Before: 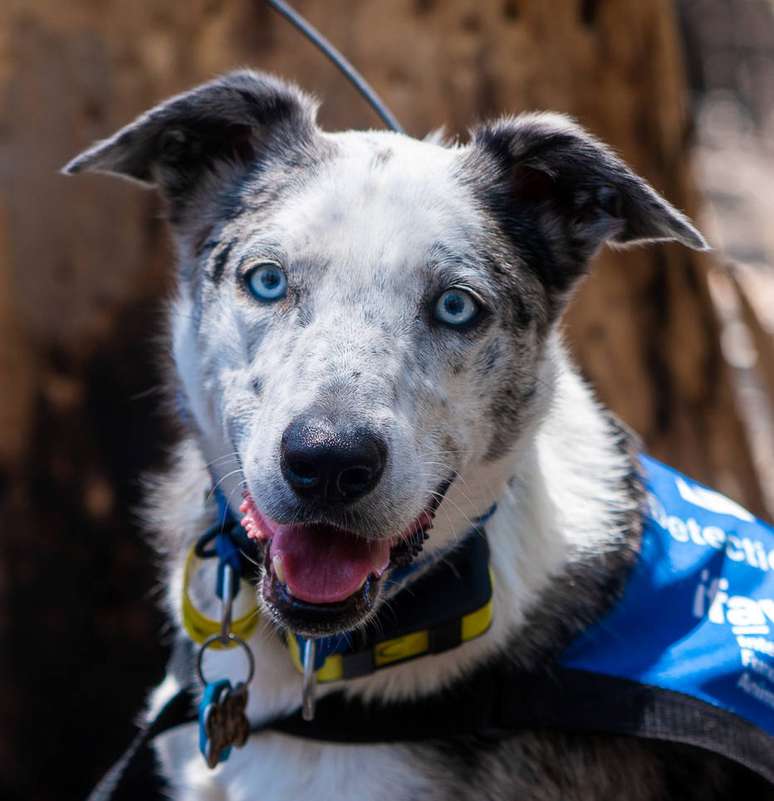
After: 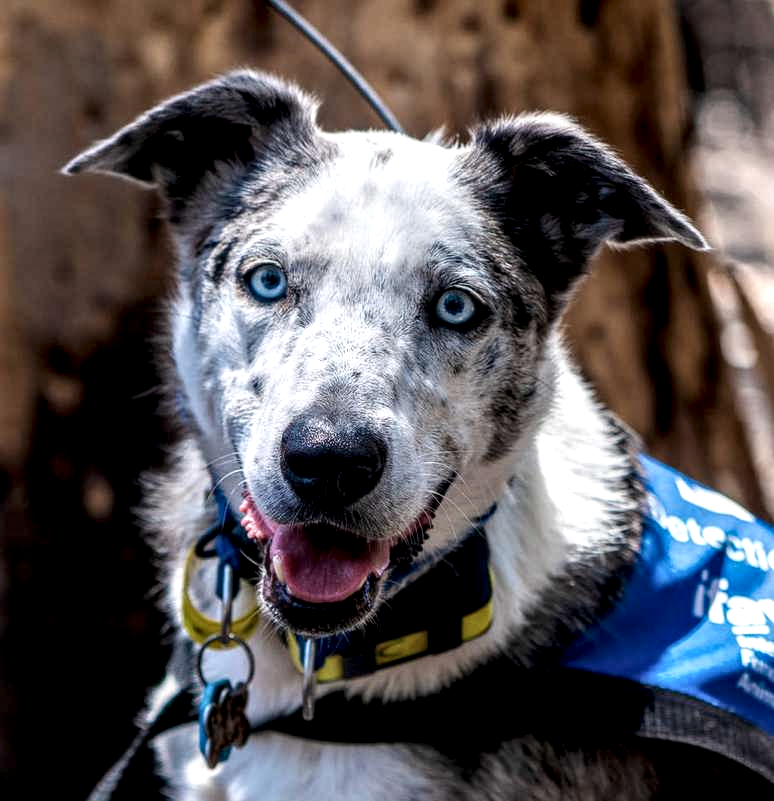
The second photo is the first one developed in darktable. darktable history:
local contrast: highlights 18%, detail 186%
